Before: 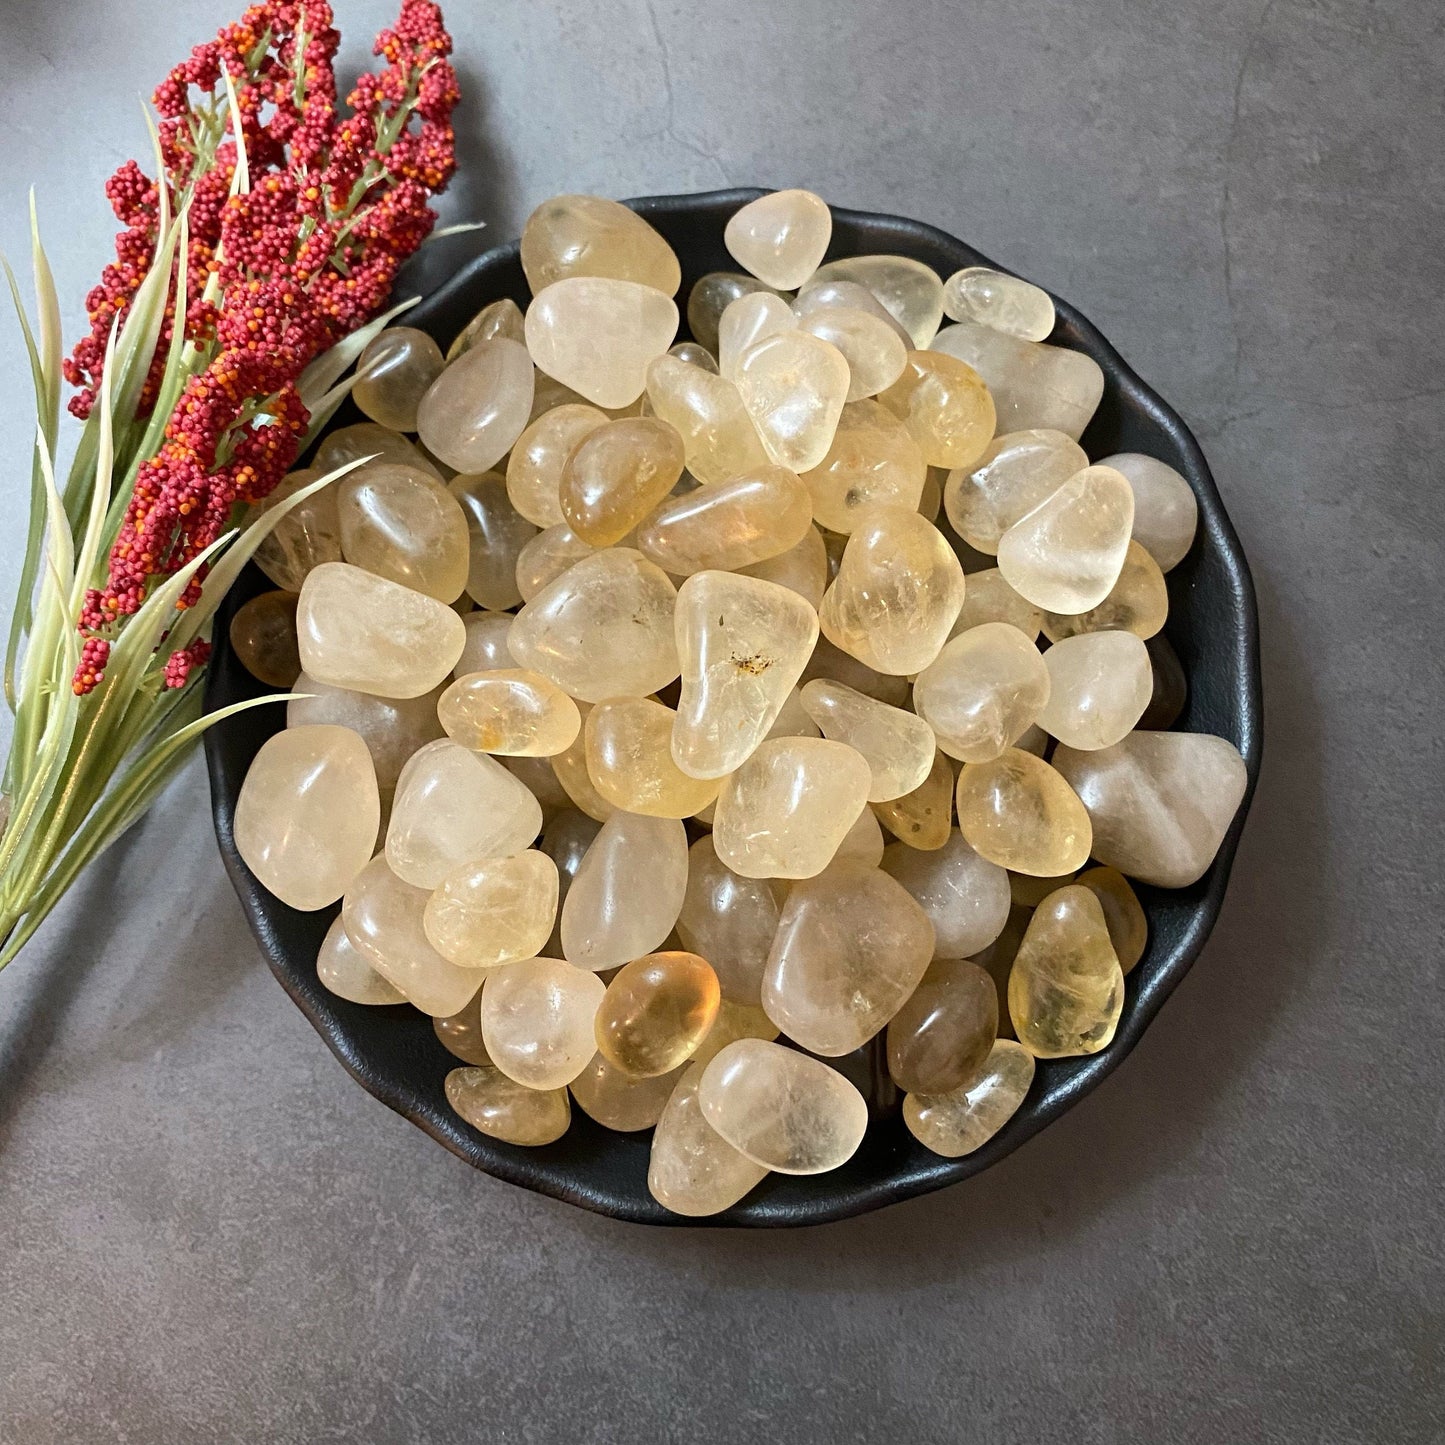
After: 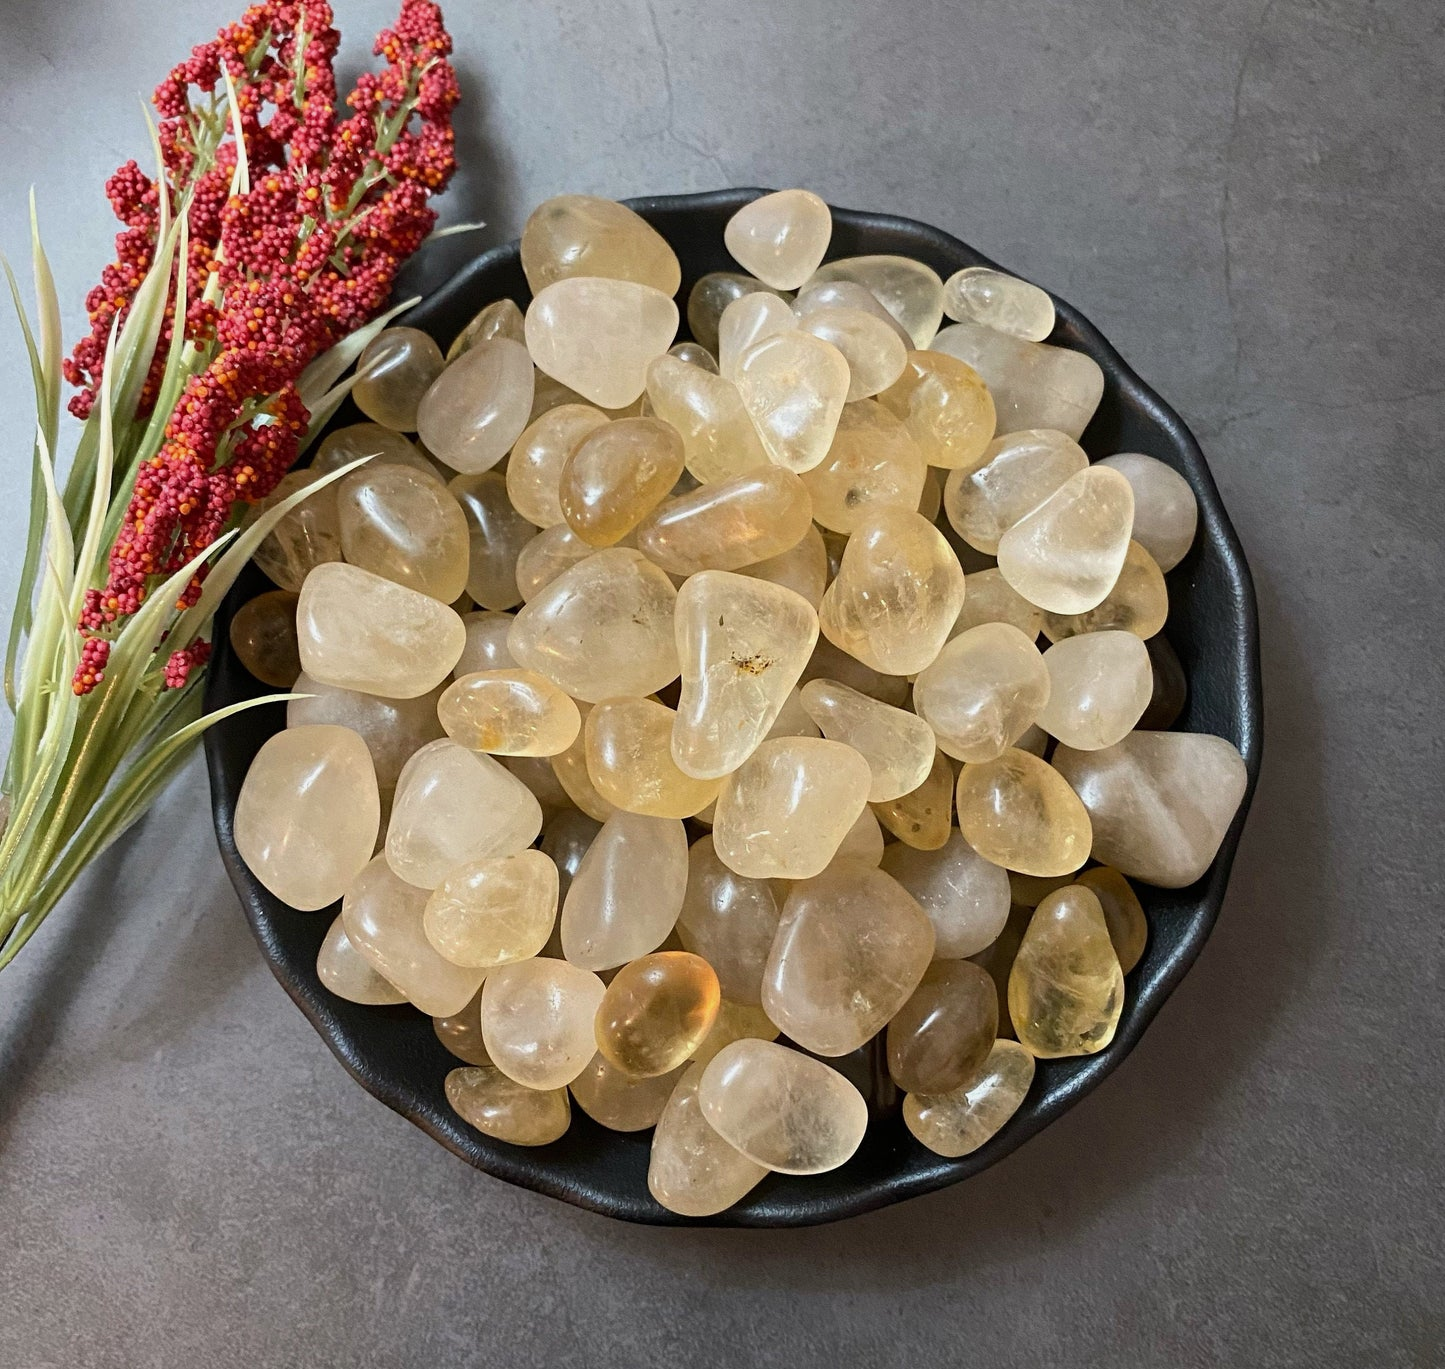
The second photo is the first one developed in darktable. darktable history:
exposure: exposure -0.157 EV, compensate exposure bias true, compensate highlight preservation false
crop and rotate: top 0%, bottom 5.203%
